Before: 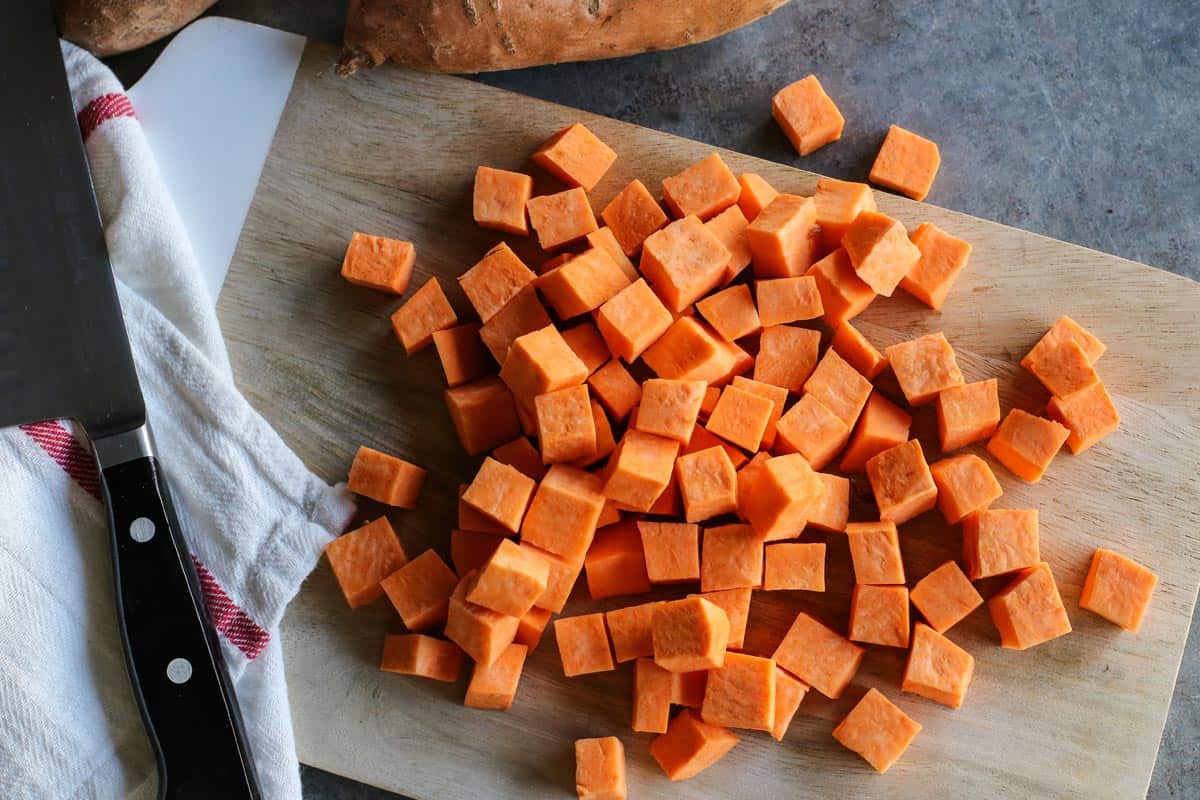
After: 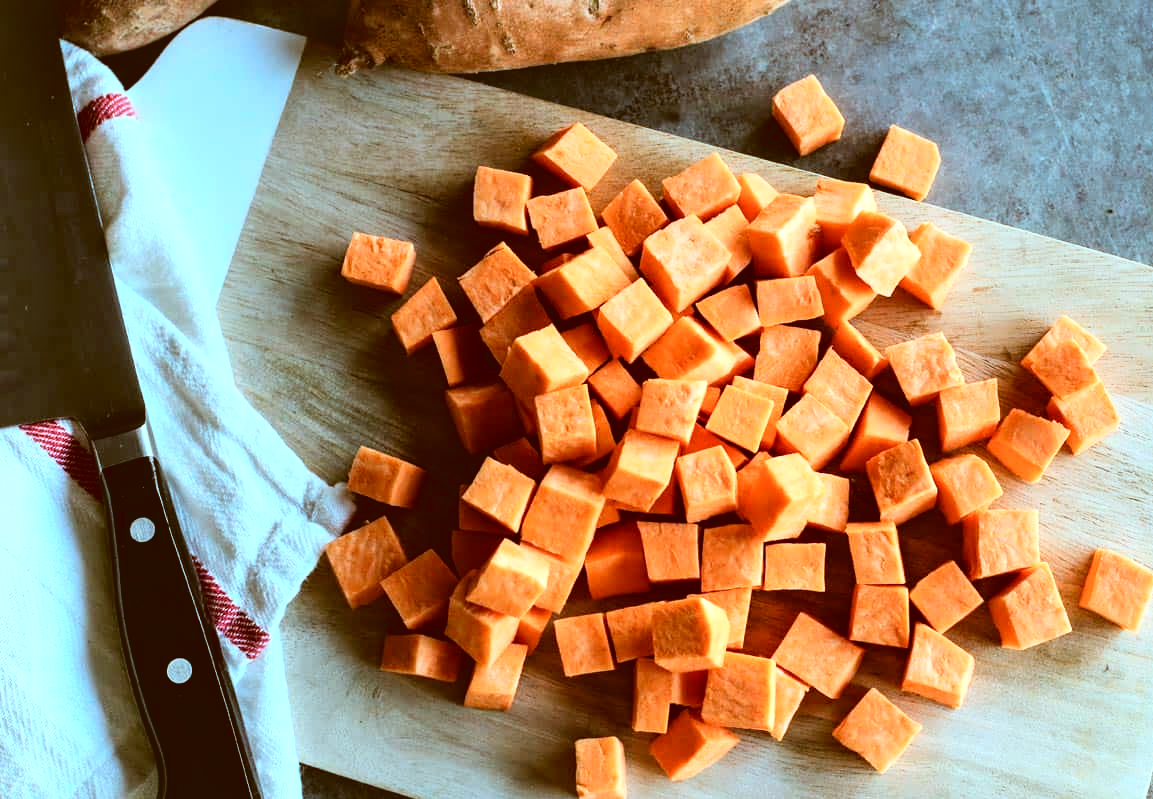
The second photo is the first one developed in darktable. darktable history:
shadows and highlights: radius 47.5, white point adjustment 6.71, compress 80.04%, soften with gaussian
tone curve: curves: ch0 [(0, 0.049) (0.113, 0.084) (0.285, 0.301) (0.673, 0.796) (0.845, 0.932) (0.994, 0.971)]; ch1 [(0, 0) (0.456, 0.424) (0.498, 0.5) (0.57, 0.557) (0.631, 0.635) (1, 1)]; ch2 [(0, 0) (0.395, 0.398) (0.44, 0.456) (0.502, 0.507) (0.55, 0.559) (0.67, 0.702) (1, 1)], color space Lab, linked channels, preserve colors none
crop: right 3.872%, bottom 0.033%
color correction: highlights a* -14.69, highlights b* -16.76, shadows a* 10.31, shadows b* 29.05
